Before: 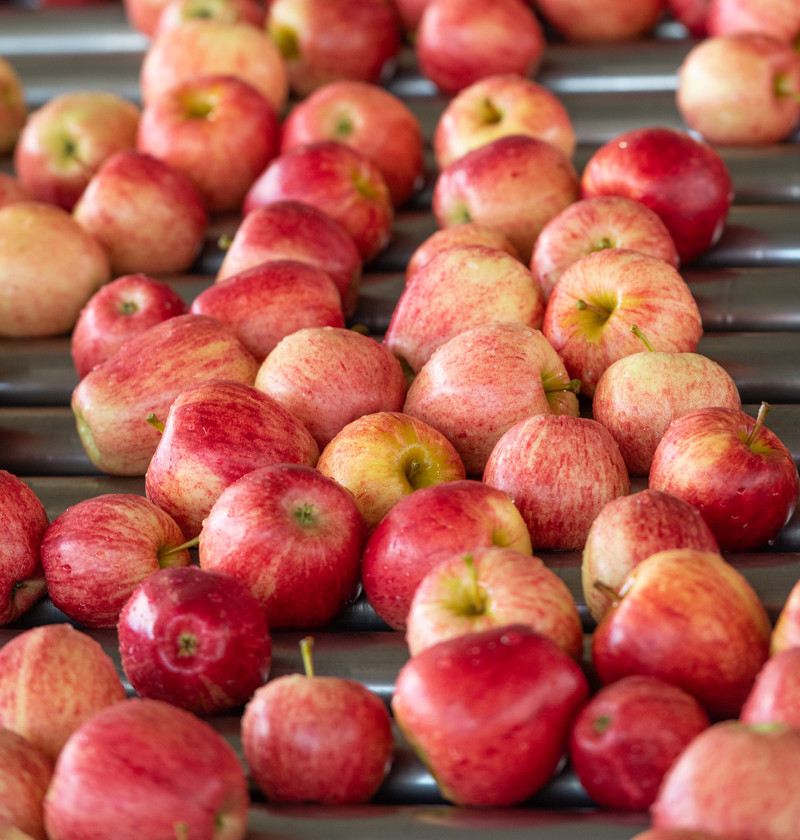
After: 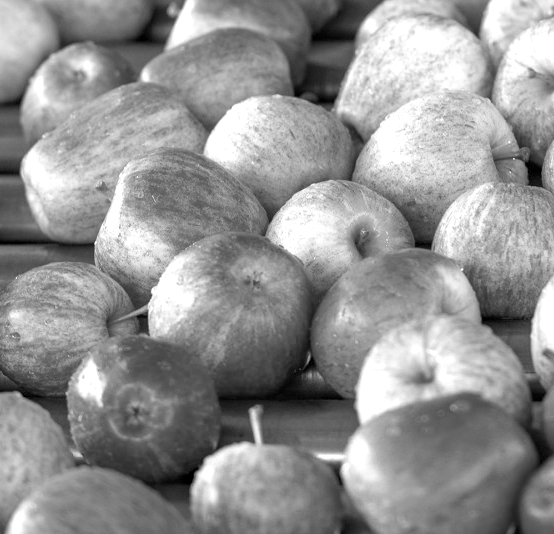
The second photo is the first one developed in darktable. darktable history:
contrast brightness saturation: saturation 0.13
haze removal: compatibility mode true, adaptive false
crop: left 6.488%, top 27.668%, right 24.183%, bottom 8.656%
exposure: black level correction 0, exposure 1.1 EV, compensate exposure bias true, compensate highlight preservation false
monochrome: a -92.57, b 58.91
